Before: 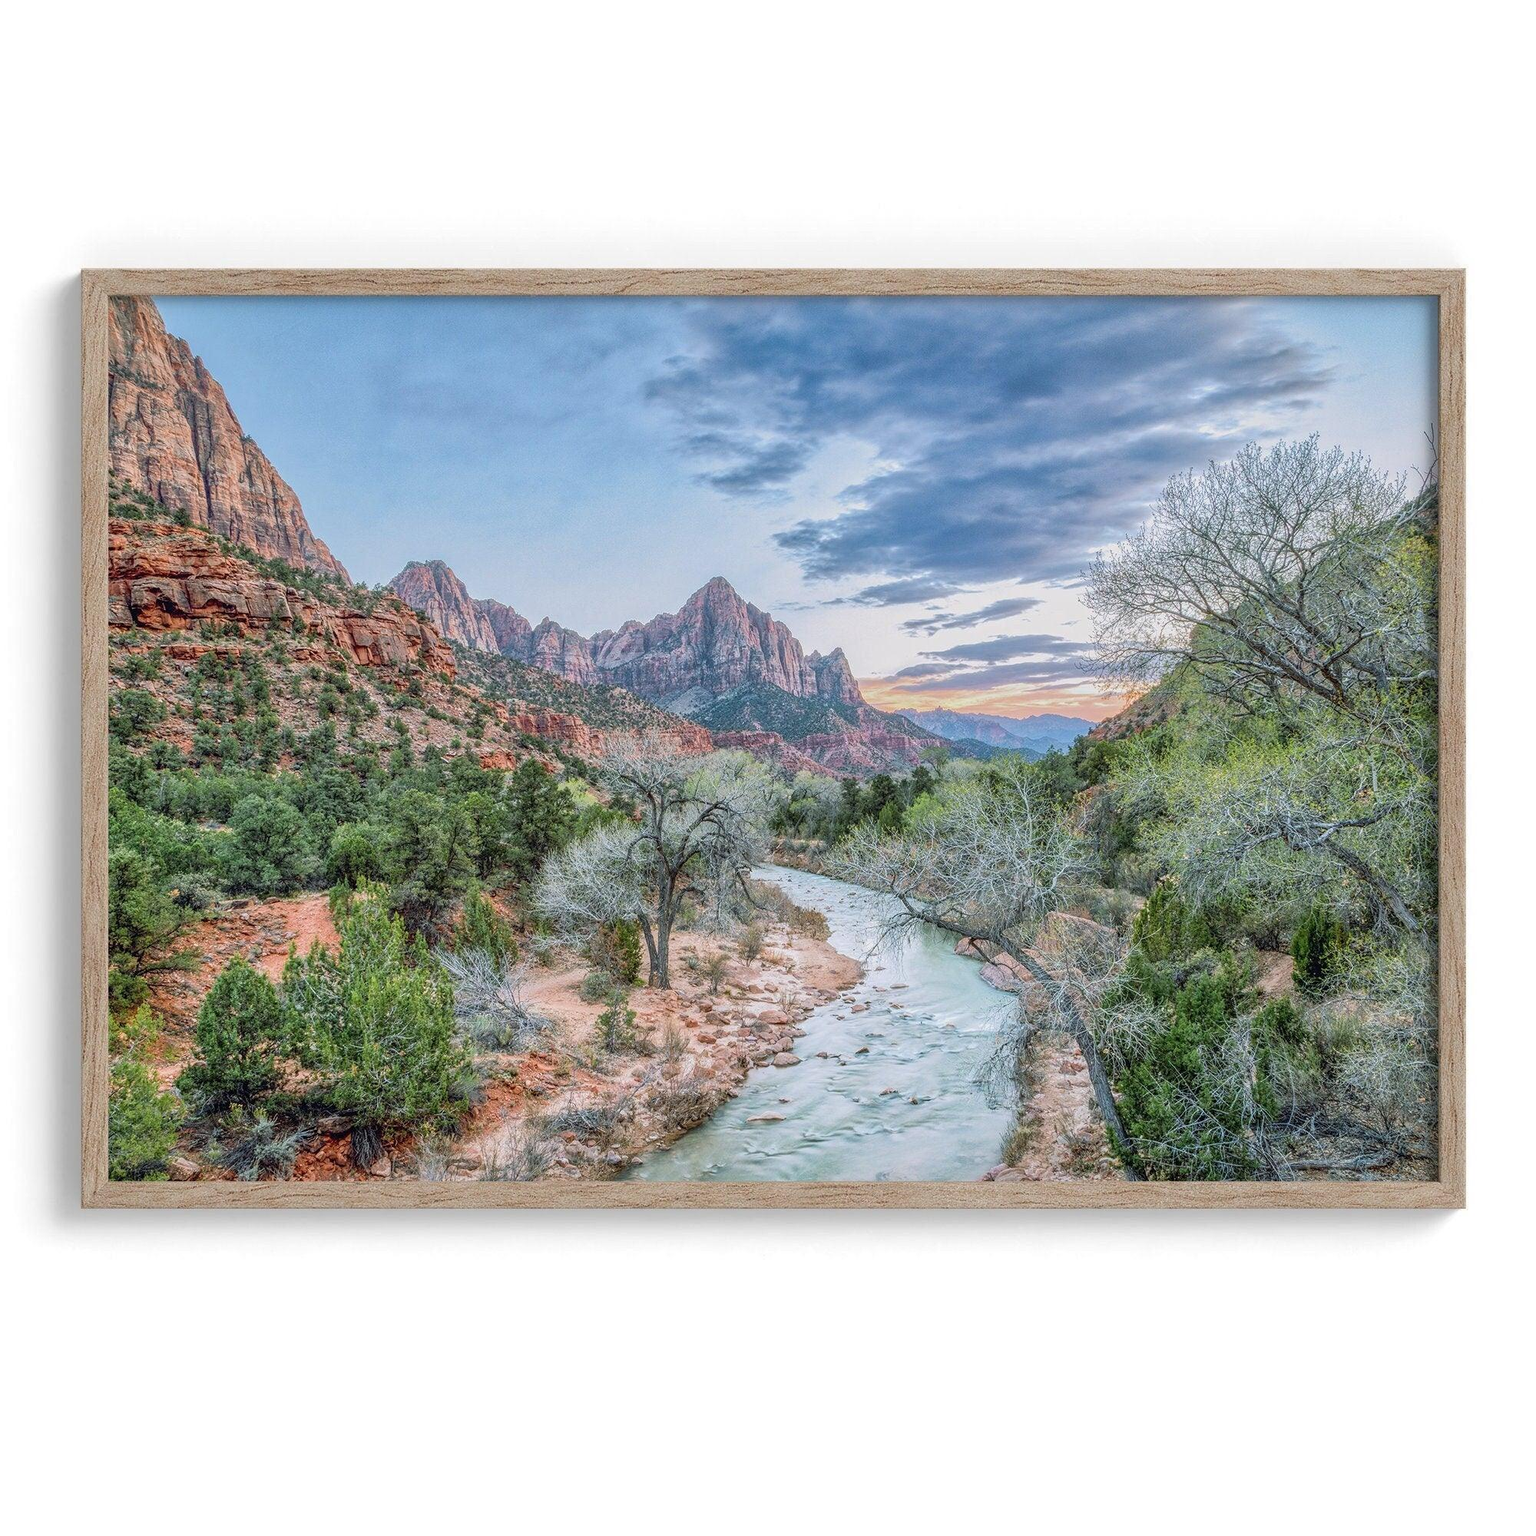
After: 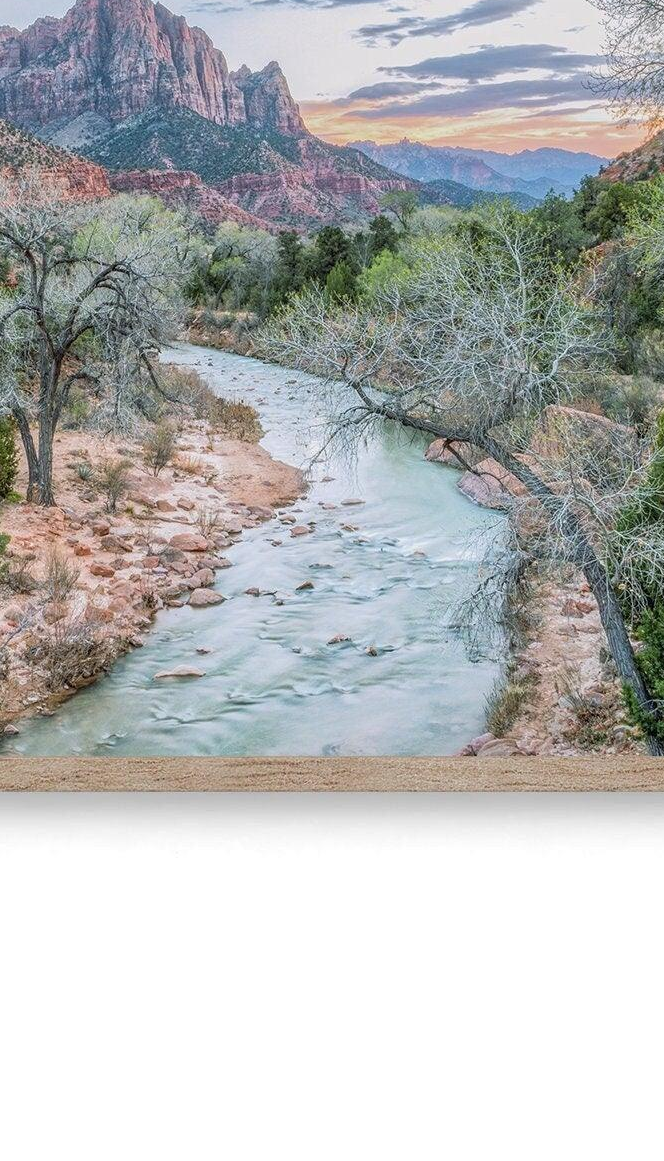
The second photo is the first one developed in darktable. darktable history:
crop: left 40.949%, top 39.132%, right 25.818%, bottom 2.807%
